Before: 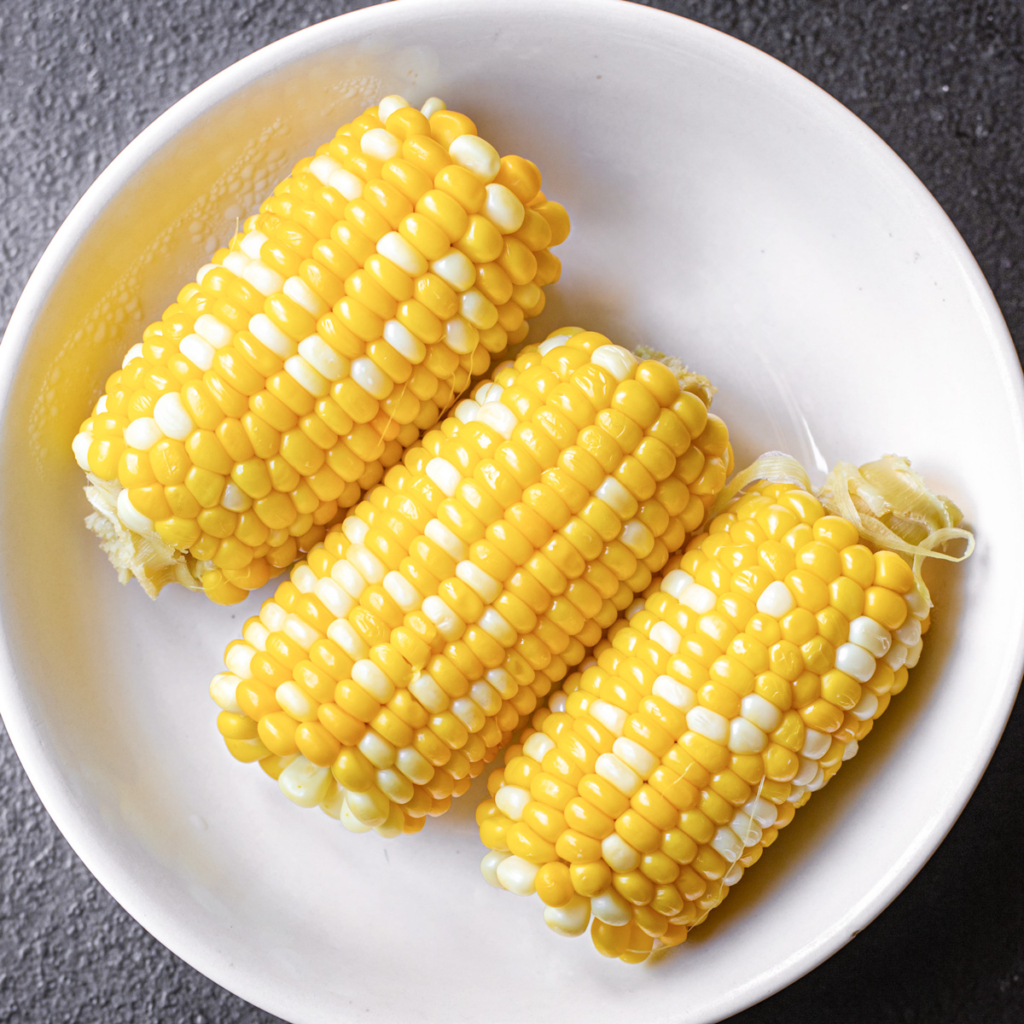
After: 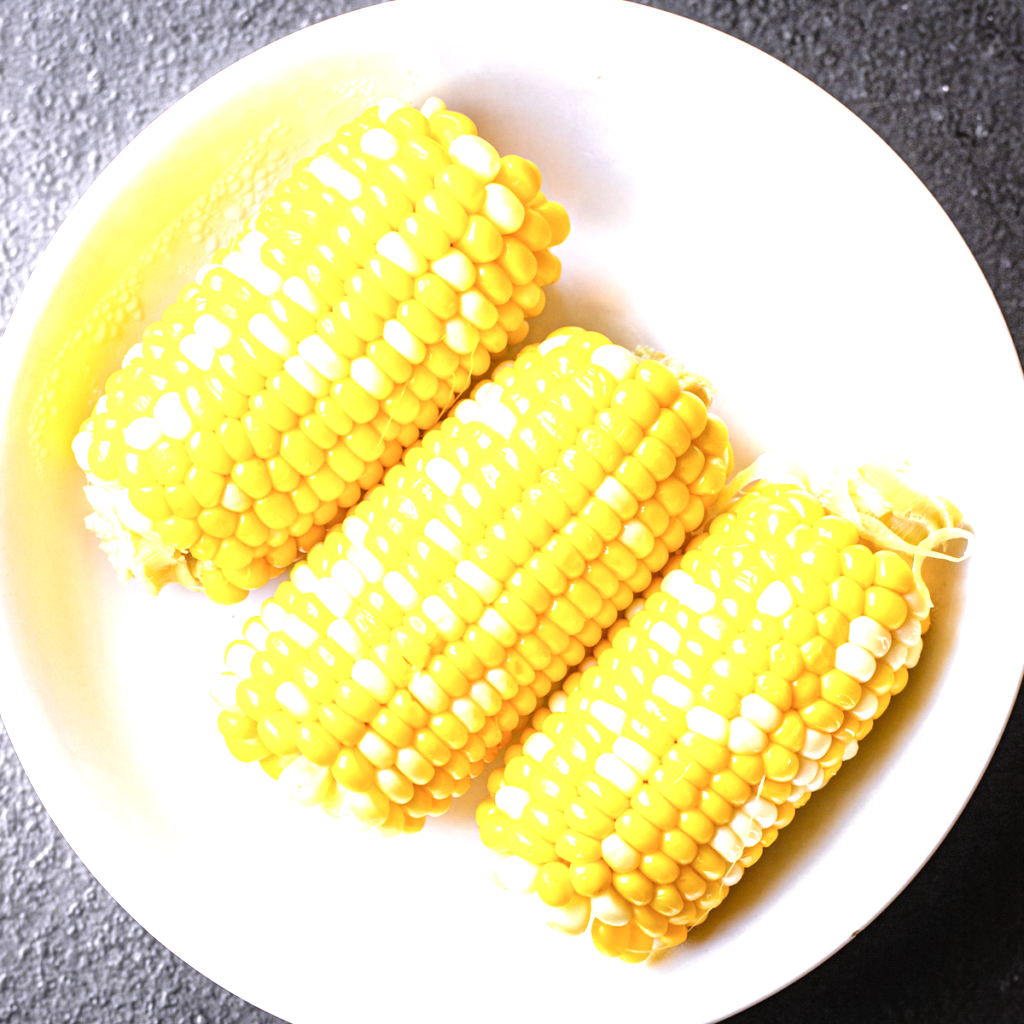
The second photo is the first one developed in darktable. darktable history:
exposure: black level correction 0, exposure 0.399 EV, compensate highlight preservation false
tone equalizer: -8 EV -0.789 EV, -7 EV -0.677 EV, -6 EV -0.597 EV, -5 EV -0.417 EV, -3 EV 0.384 EV, -2 EV 0.6 EV, -1 EV 0.691 EV, +0 EV 0.749 EV
